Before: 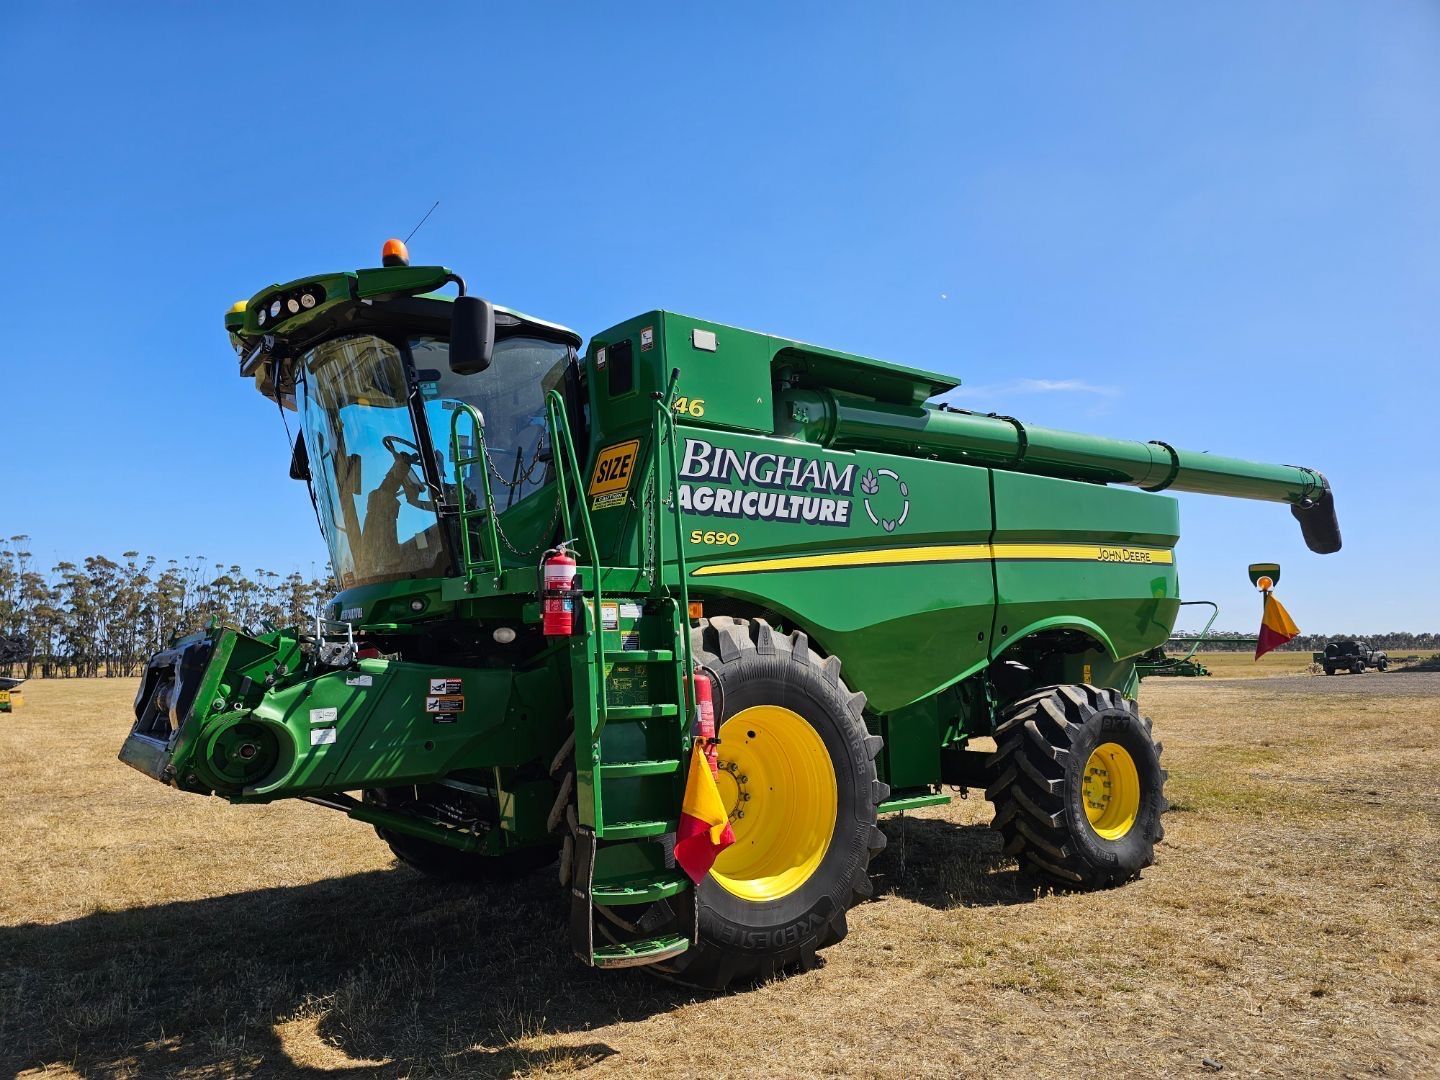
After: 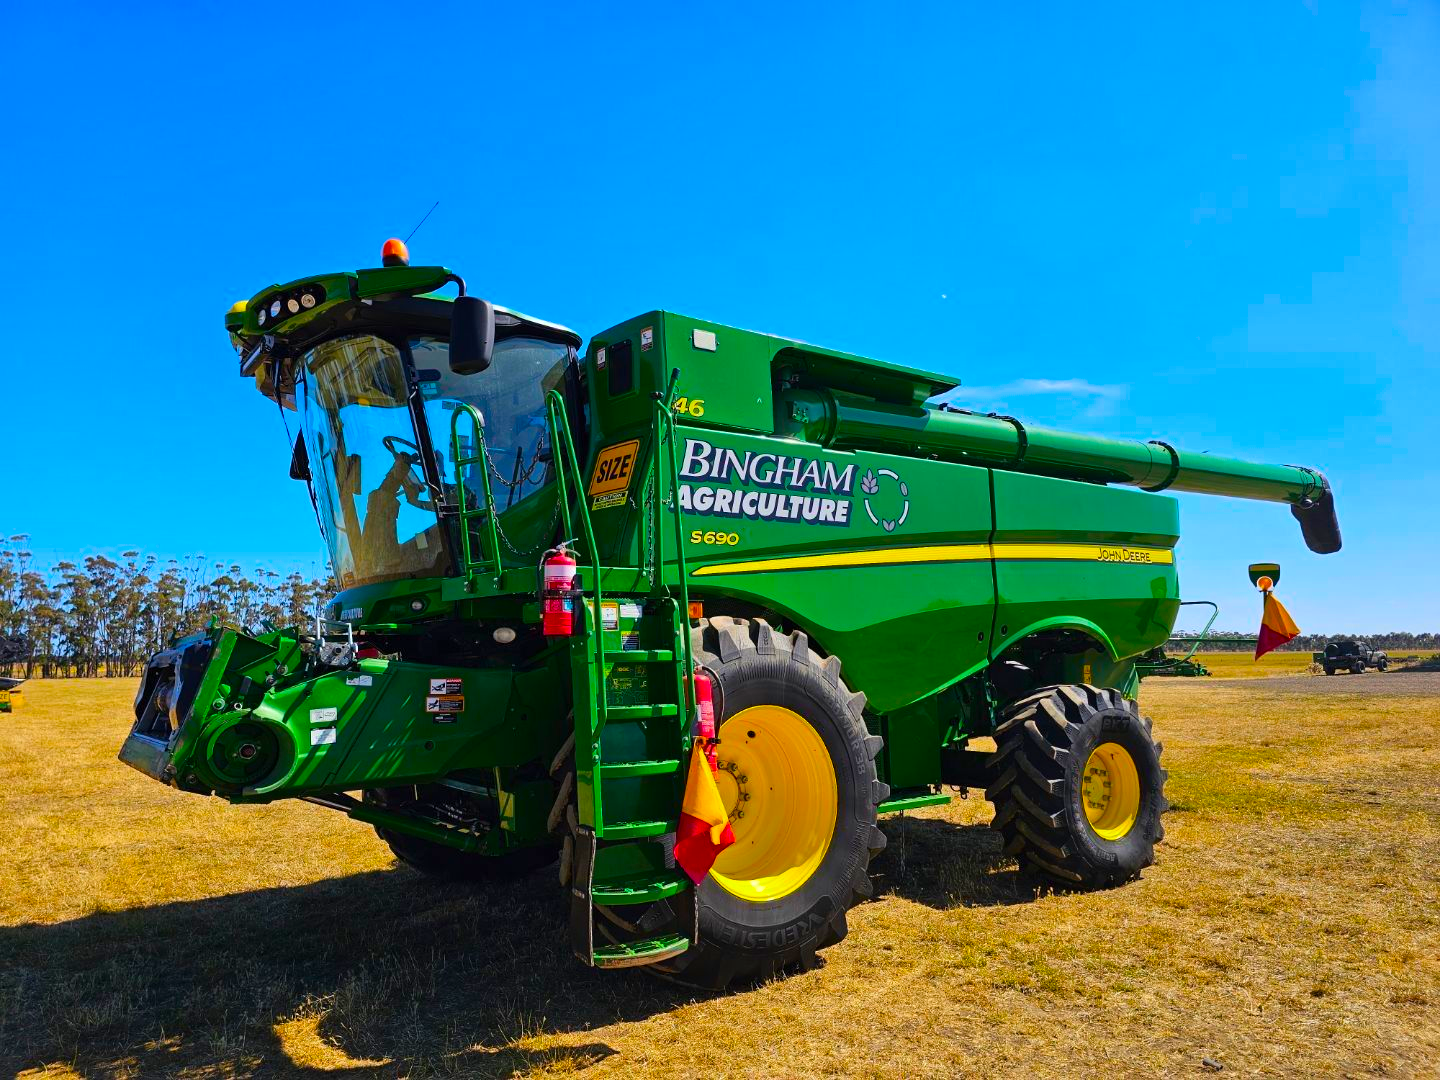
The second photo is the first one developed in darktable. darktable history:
tone equalizer: -7 EV 0.138 EV
color correction: highlights b* 0.01, saturation 1.29
color balance rgb: linear chroma grading › shadows -8.227%, linear chroma grading › global chroma 9.72%, perceptual saturation grading › global saturation 29.806%, global vibrance 20%
